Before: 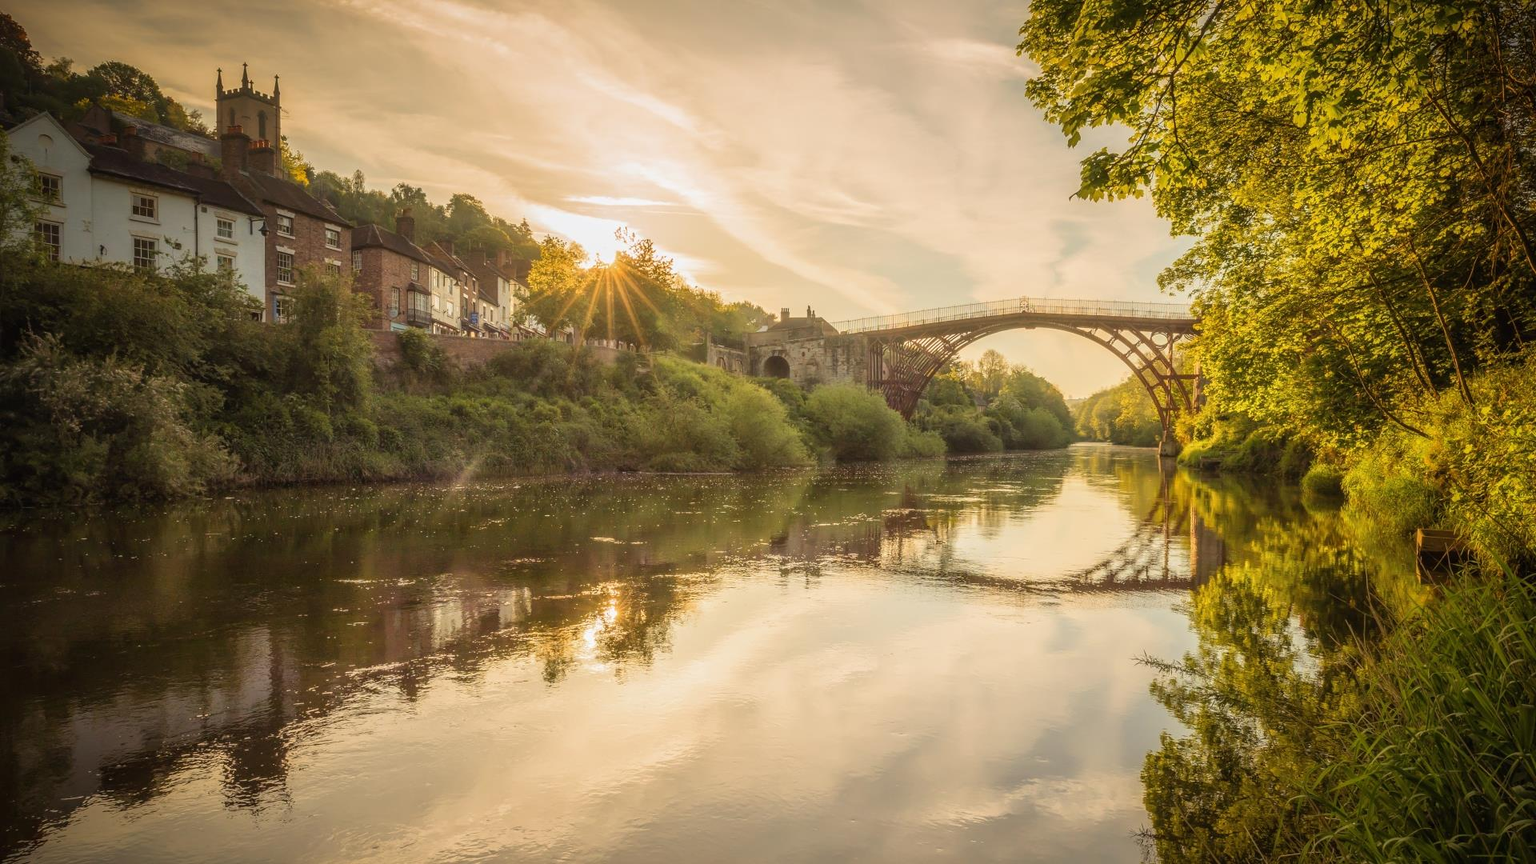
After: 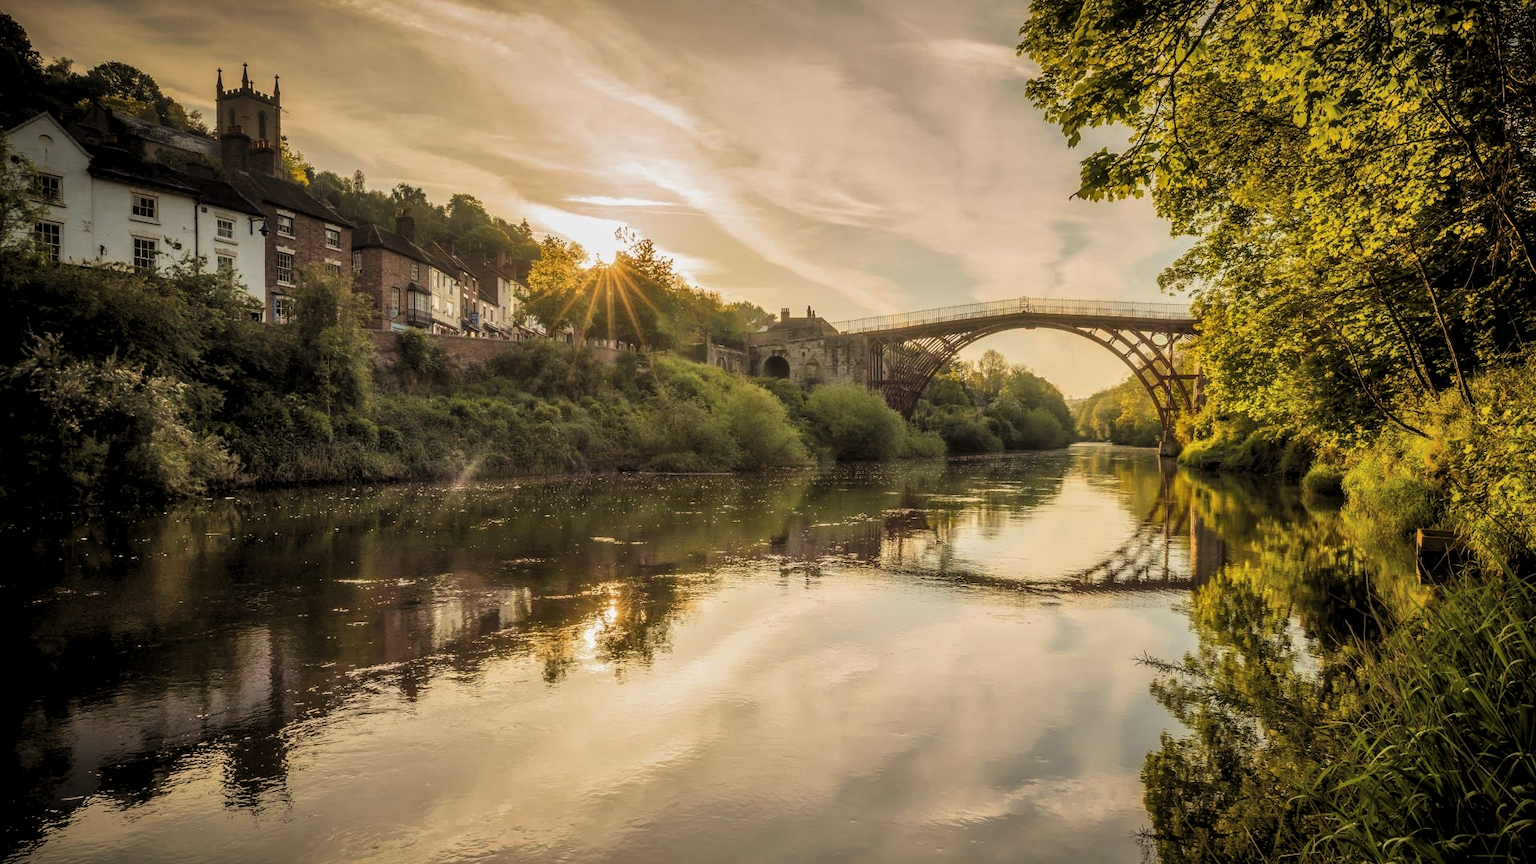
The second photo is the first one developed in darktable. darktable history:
shadows and highlights: soften with gaussian
levels: levels [0.116, 0.574, 1]
